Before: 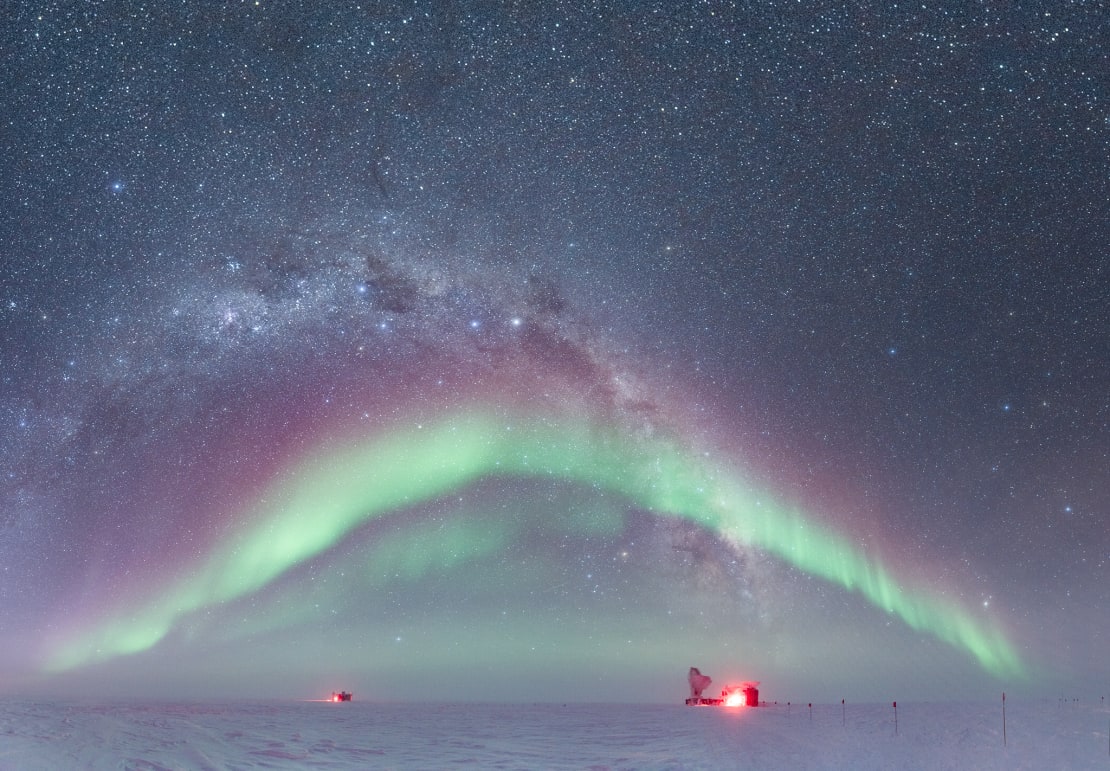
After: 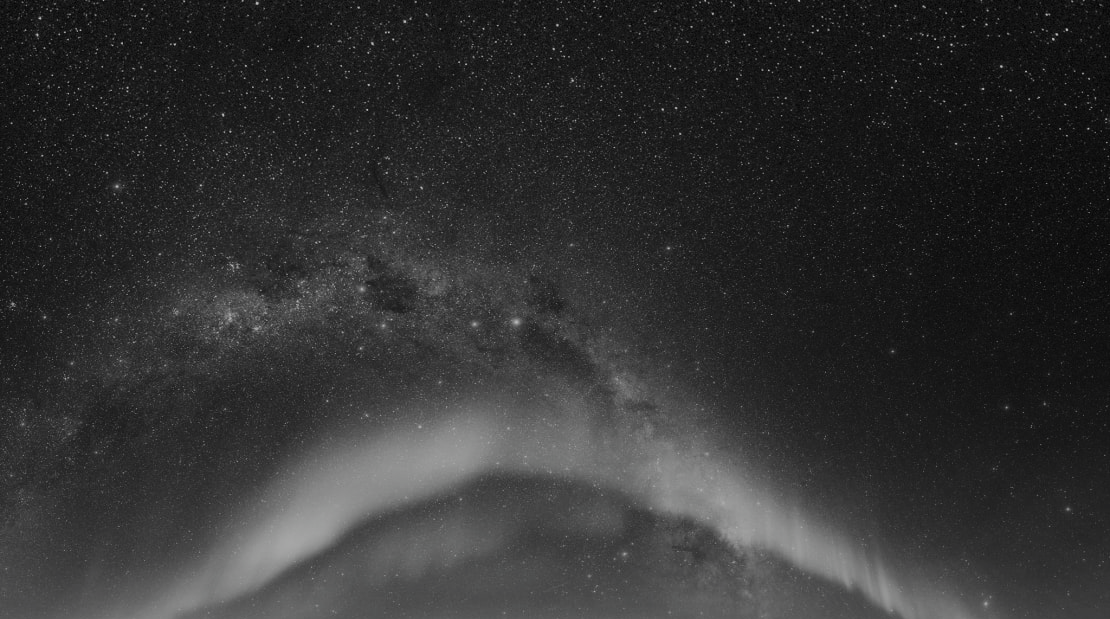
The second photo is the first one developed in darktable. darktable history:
crop: bottom 19.685%
filmic rgb: black relative exposure -7.65 EV, white relative exposure 4.56 EV, threshold 2.99 EV, hardness 3.61, contrast 1.055, contrast in shadows safe, enable highlight reconstruction true
exposure: exposure 0.296 EV, compensate highlight preservation false
contrast brightness saturation: contrast -0.029, brightness -0.591, saturation -0.989
